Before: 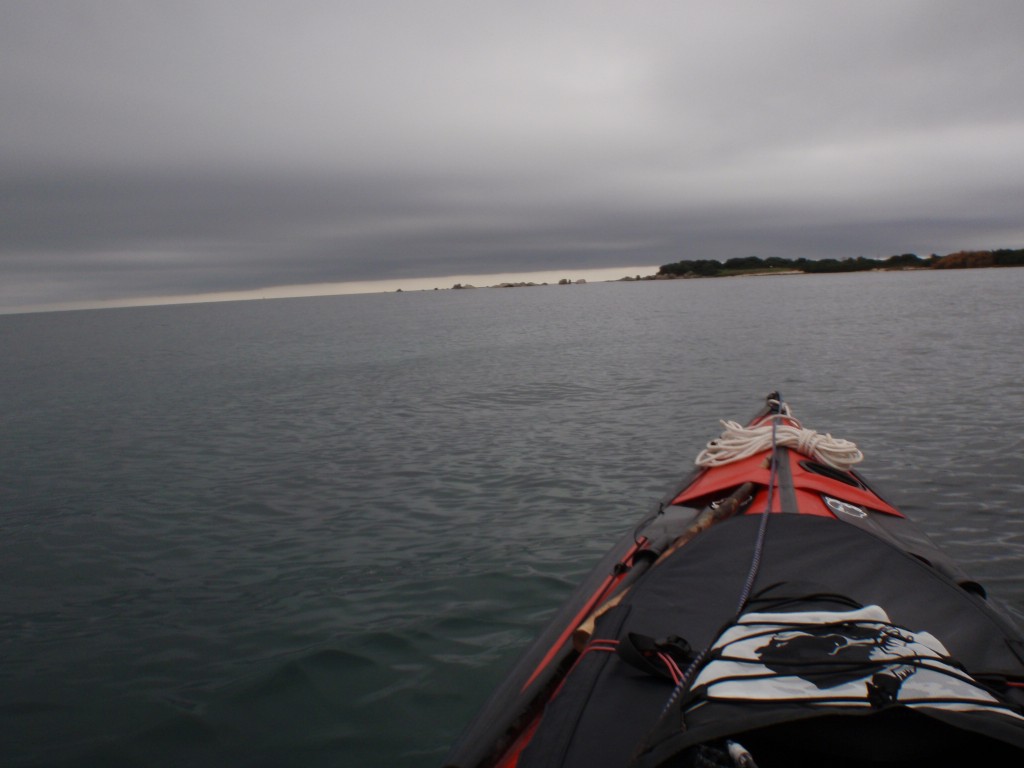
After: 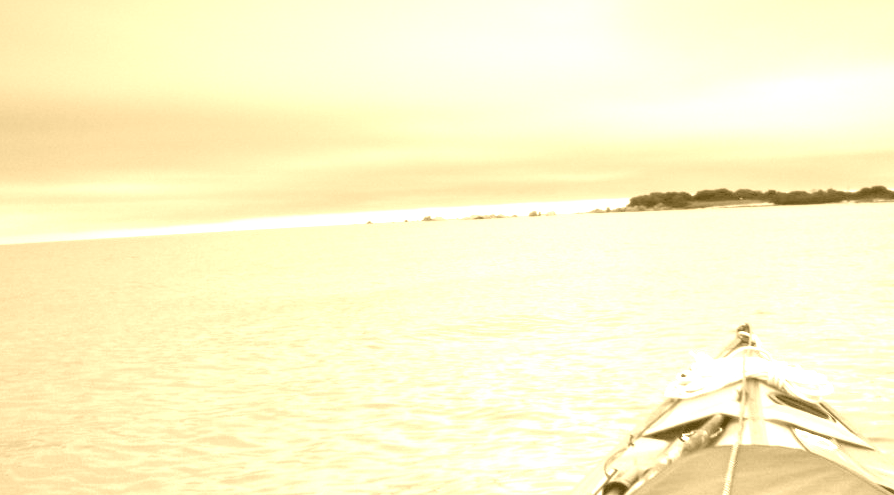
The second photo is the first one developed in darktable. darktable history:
graduated density: density -3.9 EV
colorize: hue 36°, source mix 100%
crop: left 3.015%, top 8.969%, right 9.647%, bottom 26.457%
rgb levels: levels [[0.01, 0.419, 0.839], [0, 0.5, 1], [0, 0.5, 1]]
